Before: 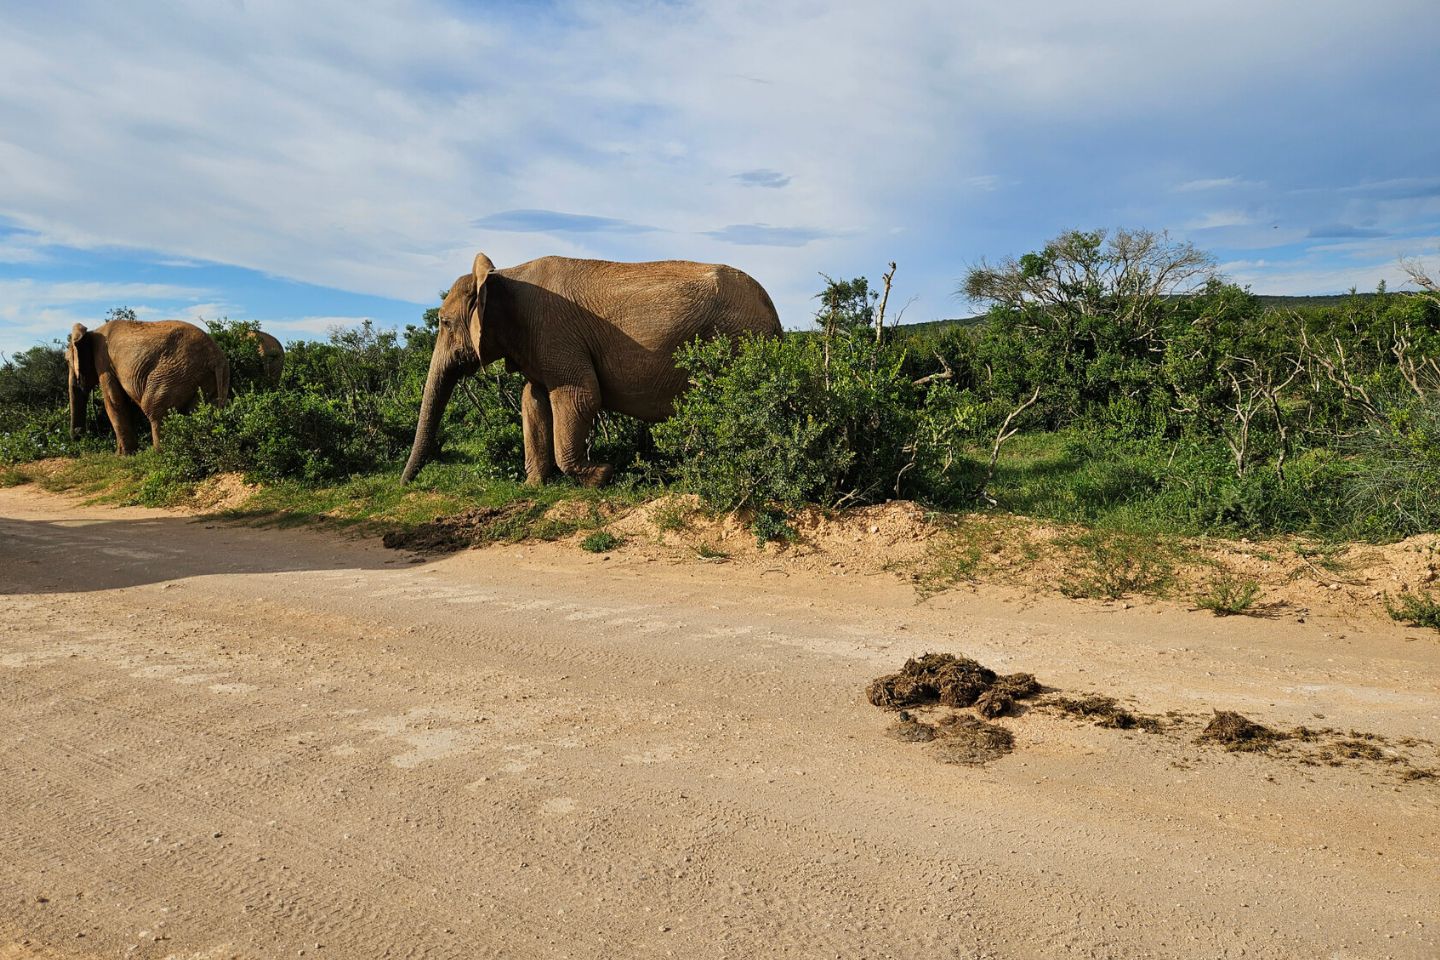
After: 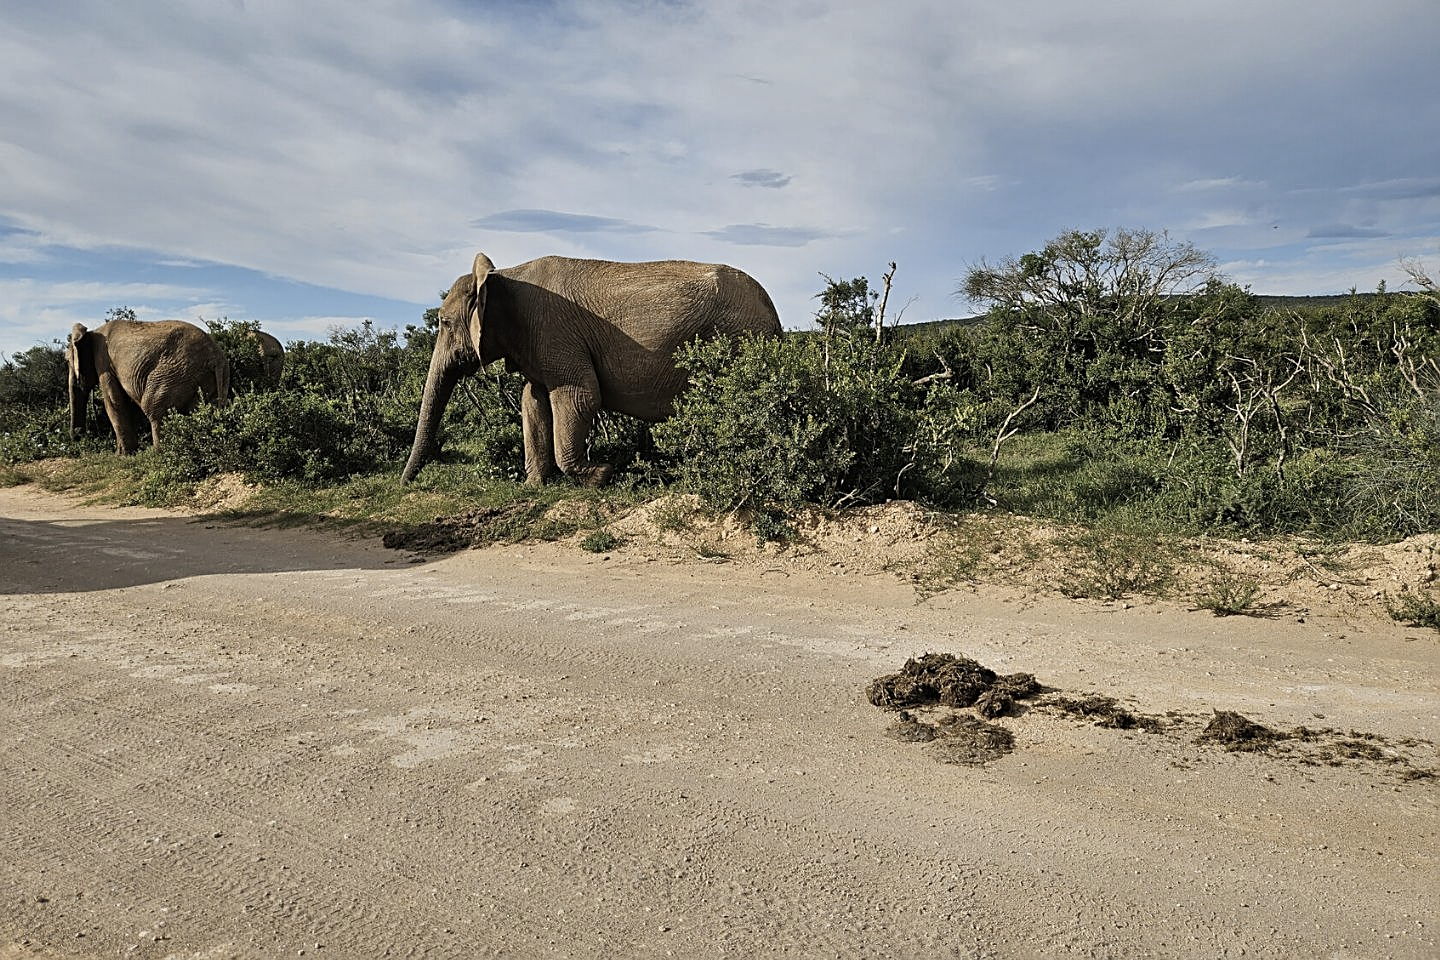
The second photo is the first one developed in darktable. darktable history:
shadows and highlights: low approximation 0.01, soften with gaussian
color correction: saturation 0.5
sharpen: on, module defaults
color contrast: green-magenta contrast 0.85, blue-yellow contrast 1.25, unbound 0
